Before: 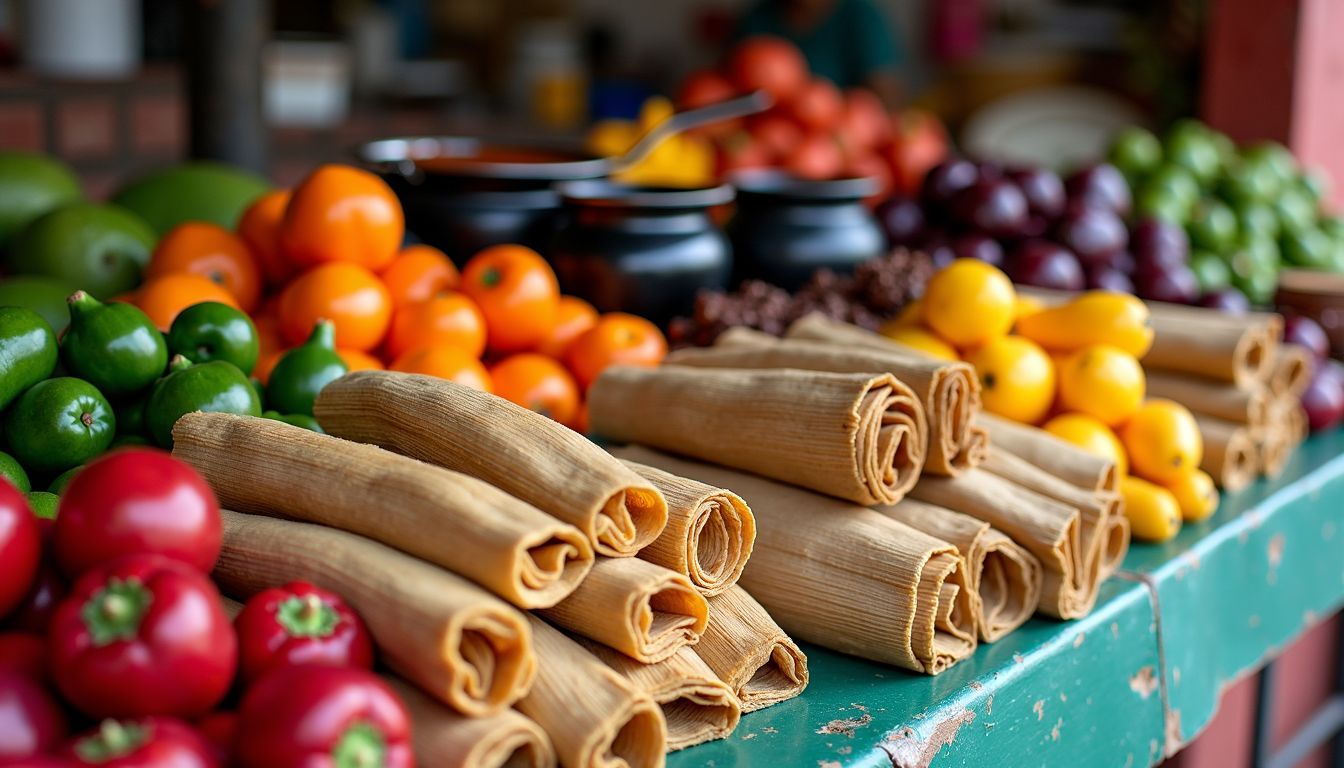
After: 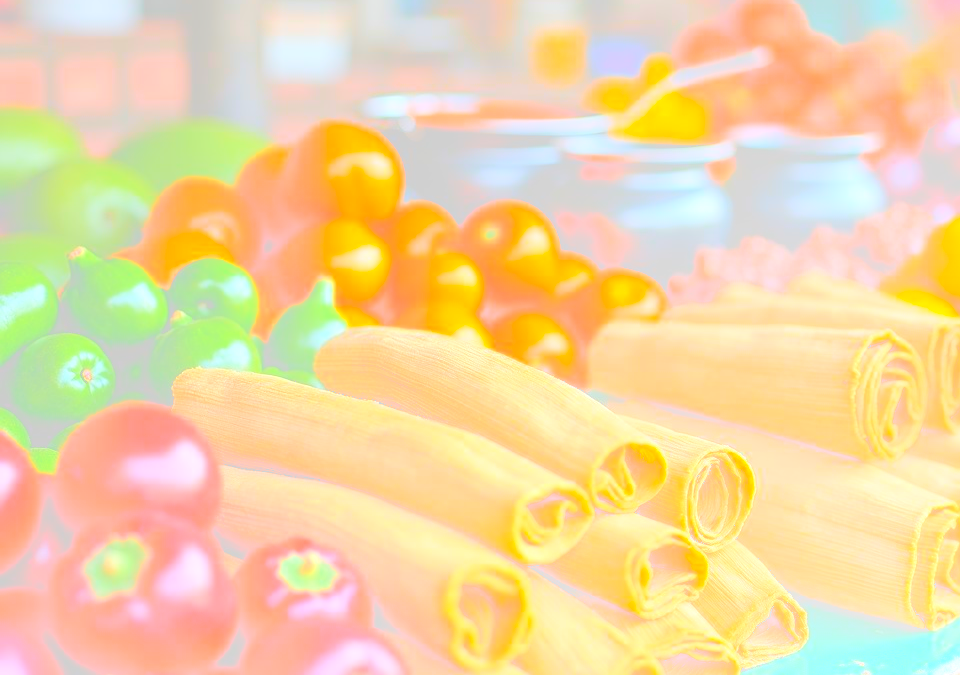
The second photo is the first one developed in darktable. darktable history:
exposure: exposure 0.367 EV, compensate highlight preservation false
levels: mode automatic
crop: top 5.803%, right 27.864%, bottom 5.804%
color zones: curves: ch0 [(0.224, 0.526) (0.75, 0.5)]; ch1 [(0.055, 0.526) (0.224, 0.761) (0.377, 0.526) (0.75, 0.5)]
tone equalizer: on, module defaults
bloom: size 85%, threshold 5%, strength 85%
sharpen: radius 0.969, amount 0.604
shadows and highlights: soften with gaussian
